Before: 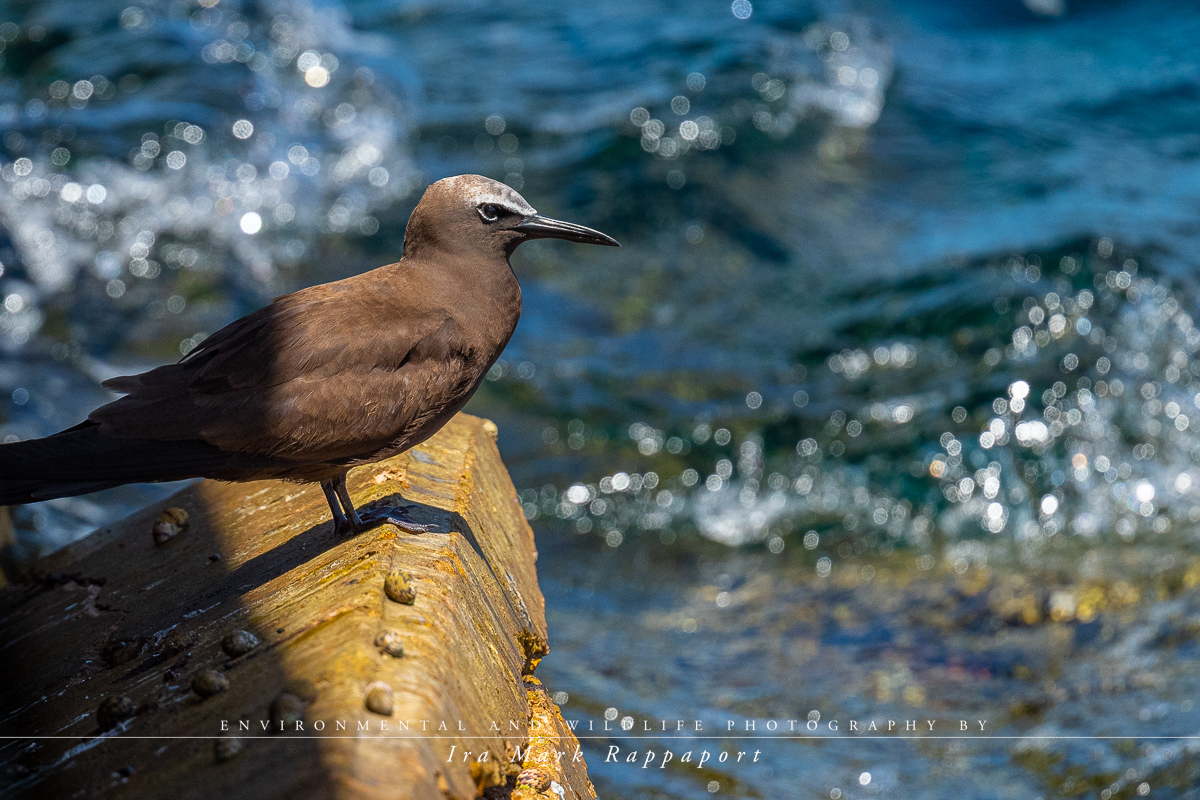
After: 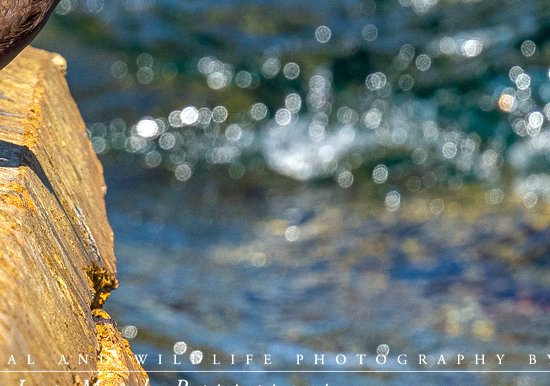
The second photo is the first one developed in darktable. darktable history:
exposure: black level correction 0.003, exposure 0.383 EV, compensate highlight preservation false
crop: left 35.976%, top 45.819%, right 18.162%, bottom 5.807%
